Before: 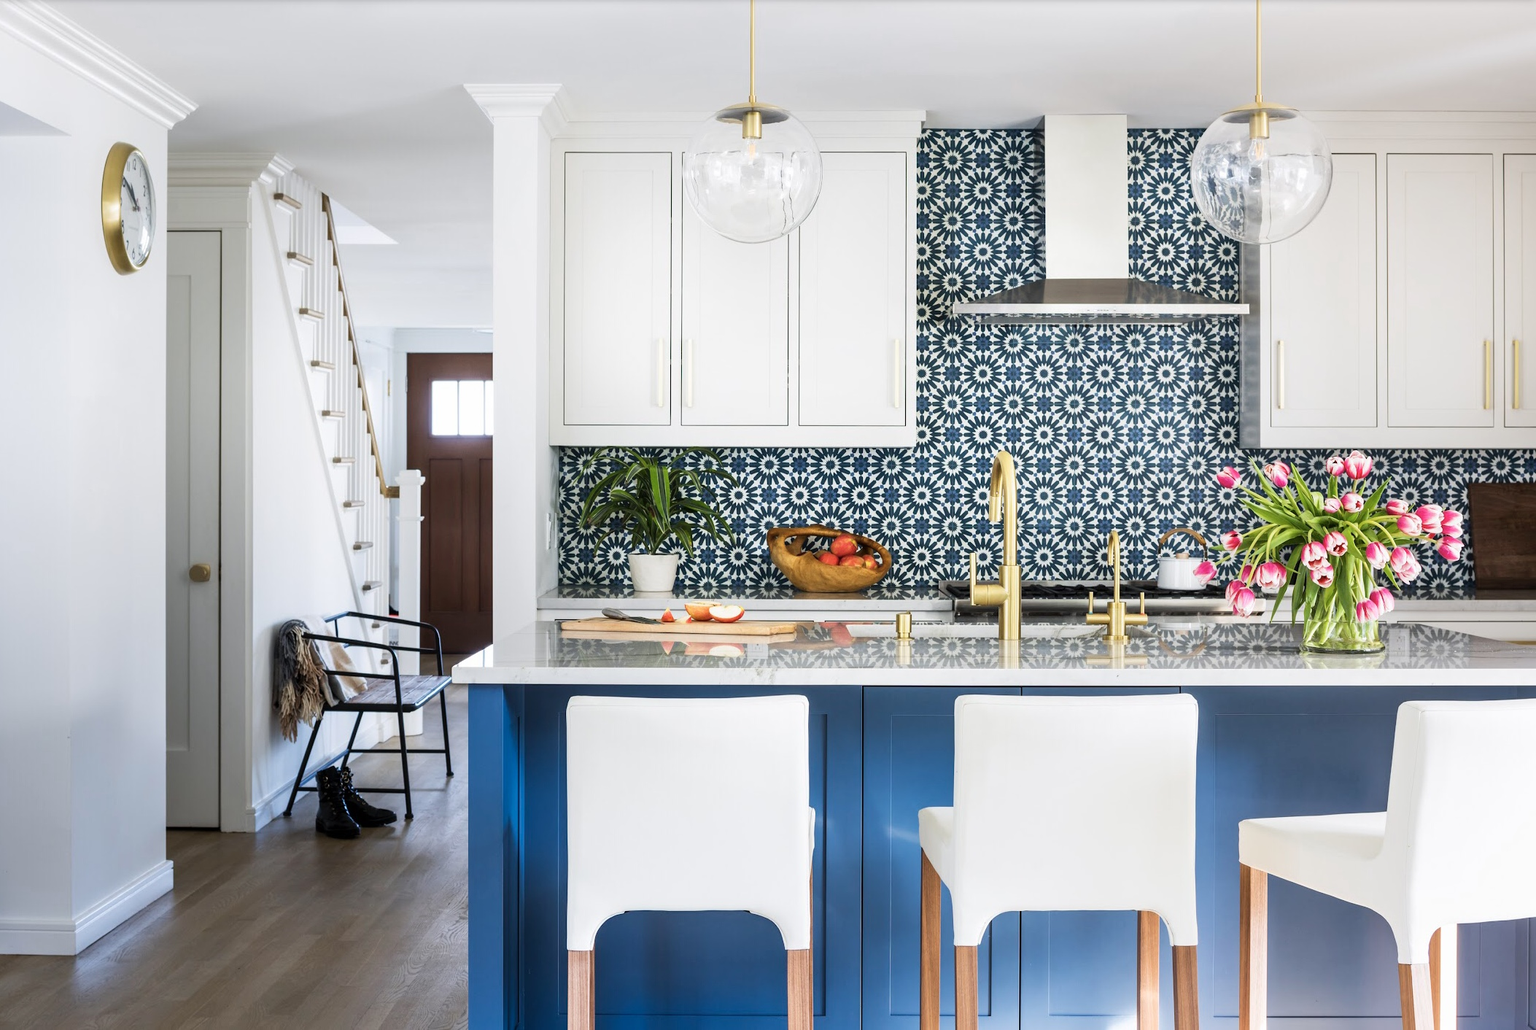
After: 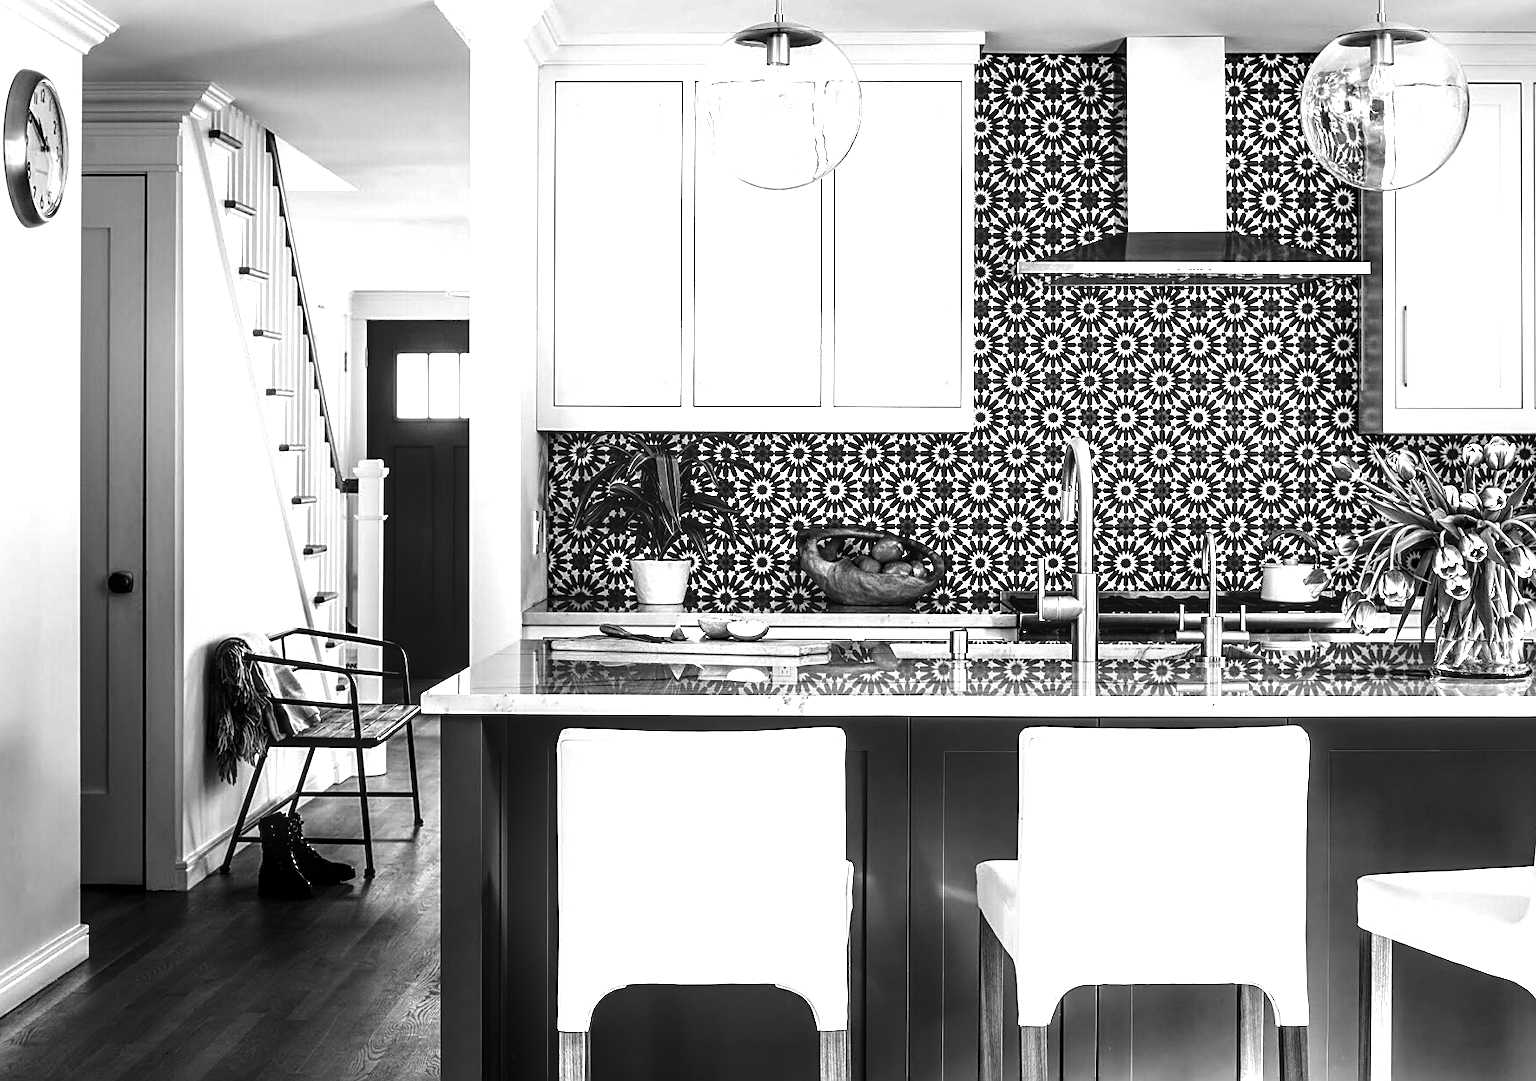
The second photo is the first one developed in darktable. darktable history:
contrast brightness saturation: contrast 0.09, brightness -0.59, saturation 0.17
color balance: lift [1, 1, 0.999, 1.001], gamma [1, 1.003, 1.005, 0.995], gain [1, 0.992, 0.988, 1.012], contrast 5%, output saturation 110%
crop: left 6.446%, top 8.188%, right 9.538%, bottom 3.548%
exposure: black level correction 0.003, exposure 0.383 EV, compensate highlight preservation false
local contrast: detail 142%
monochrome: on, module defaults
sharpen: on, module defaults
